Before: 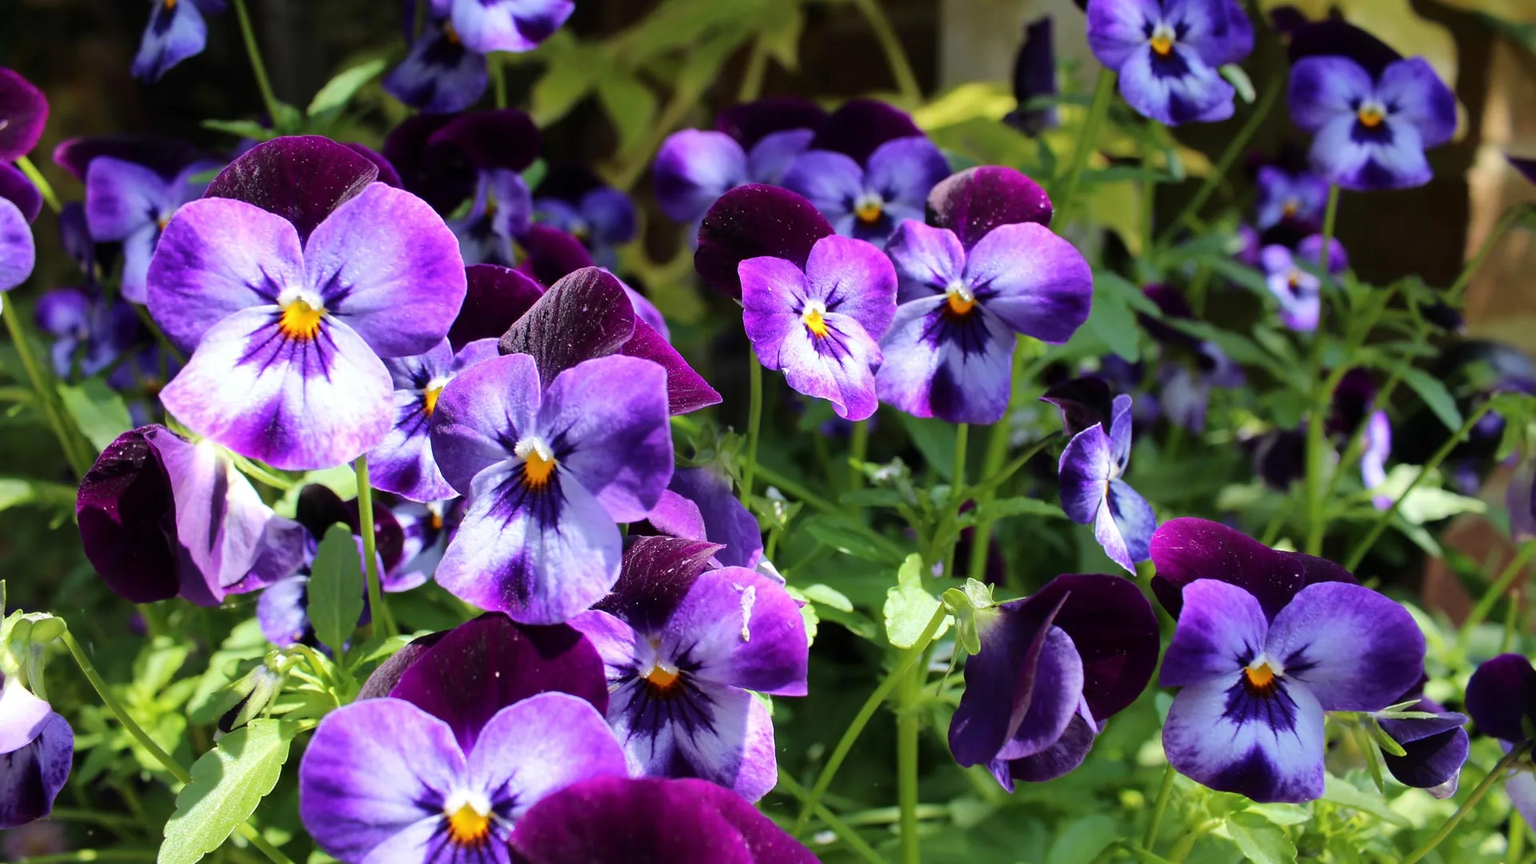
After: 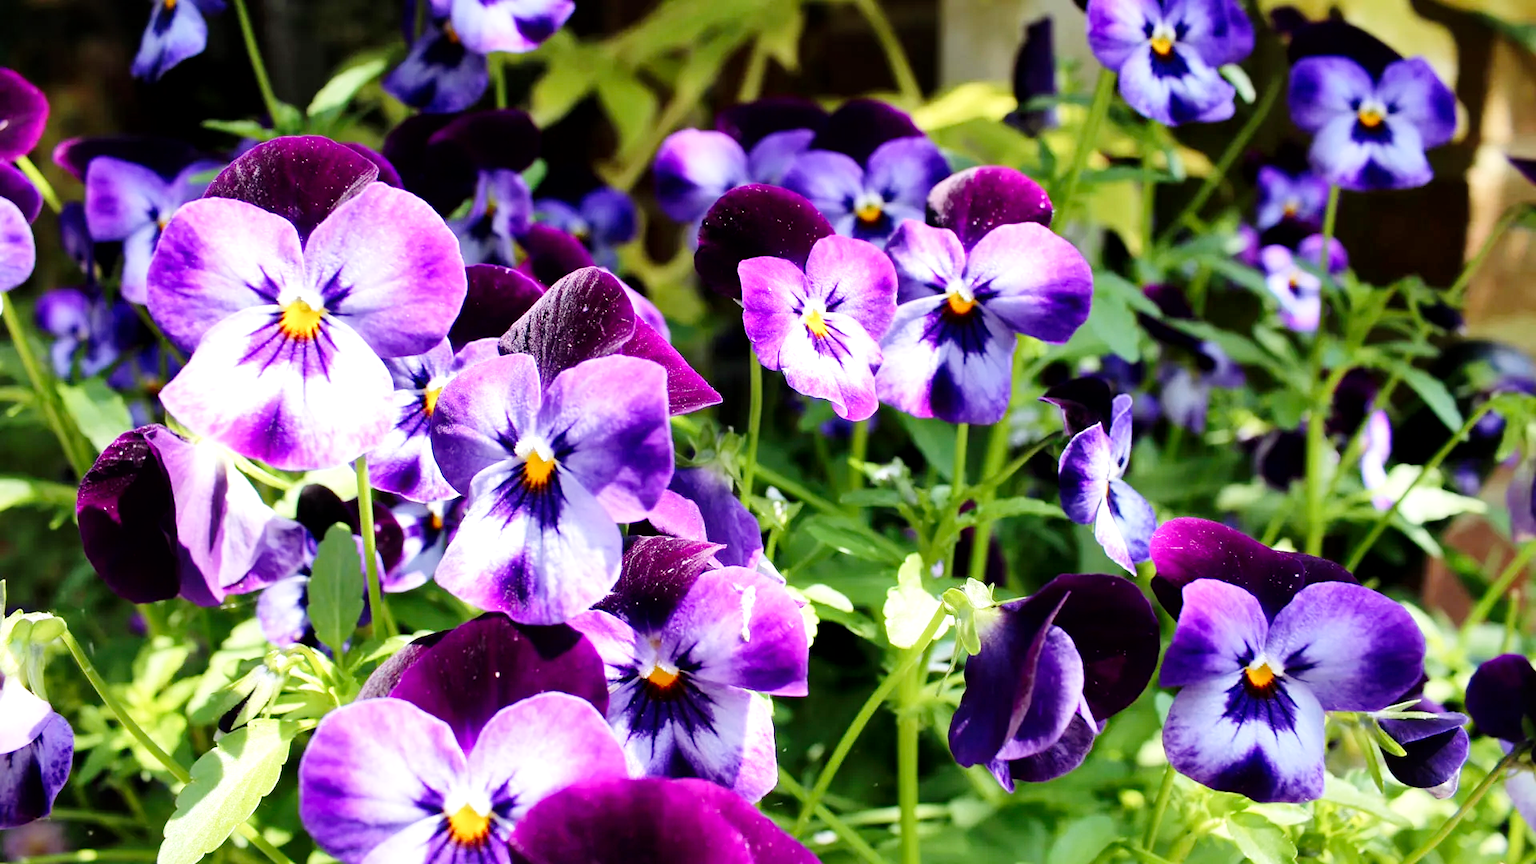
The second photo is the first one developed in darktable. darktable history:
local contrast: mode bilateral grid, contrast 21, coarseness 100, detail 150%, midtone range 0.2
base curve: curves: ch0 [(0, 0) (0.008, 0.007) (0.022, 0.029) (0.048, 0.089) (0.092, 0.197) (0.191, 0.399) (0.275, 0.534) (0.357, 0.65) (0.477, 0.78) (0.542, 0.833) (0.799, 0.973) (1, 1)], preserve colors none
